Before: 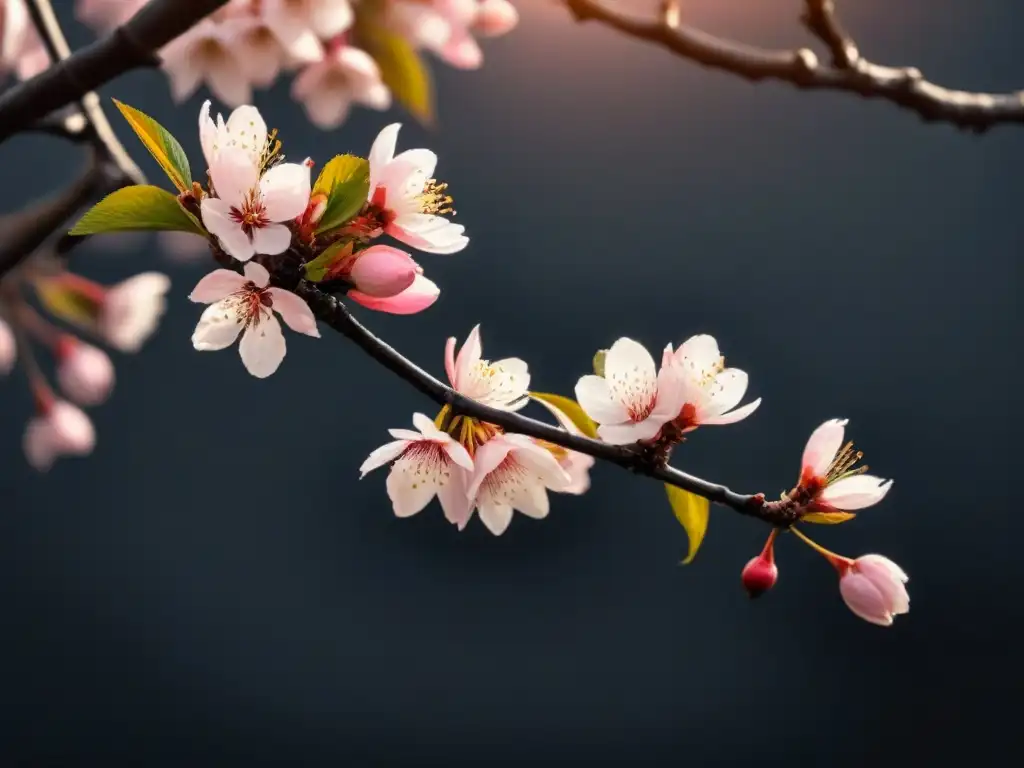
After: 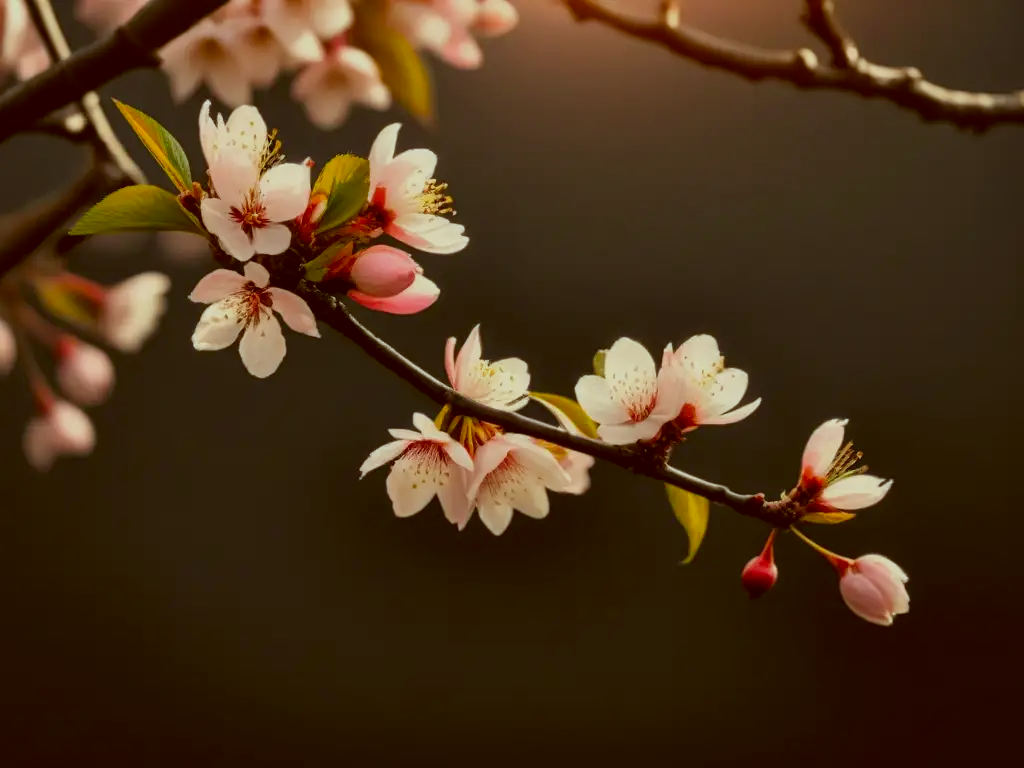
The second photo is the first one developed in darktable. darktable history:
color correction: highlights a* -5.94, highlights b* 9.48, shadows a* 10.12, shadows b* 23.94
exposure: exposure -0.462 EV, compensate highlight preservation false
base curve: exposure shift 0, preserve colors none
contrast brightness saturation: contrast -0.02, brightness -0.01, saturation 0.03
